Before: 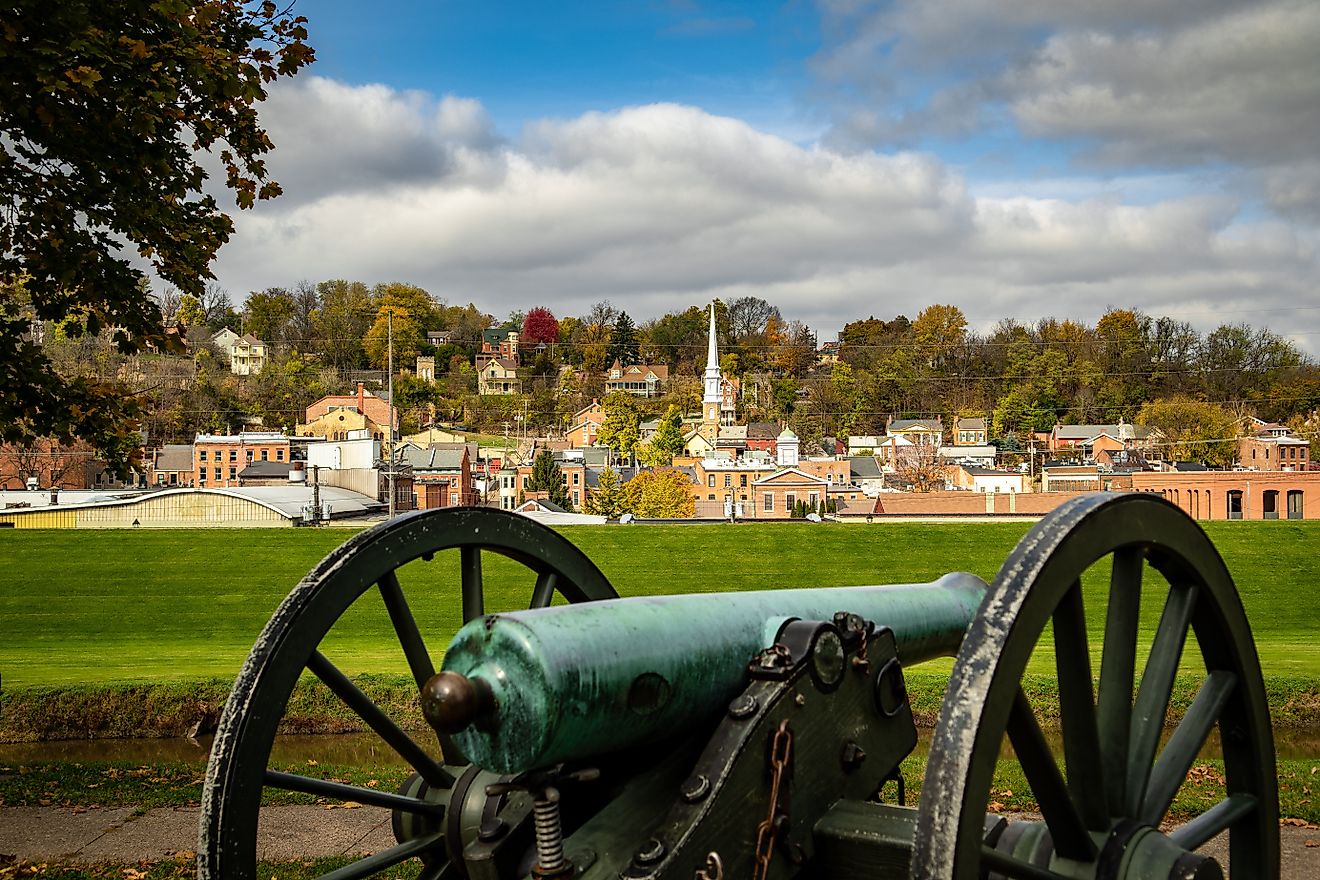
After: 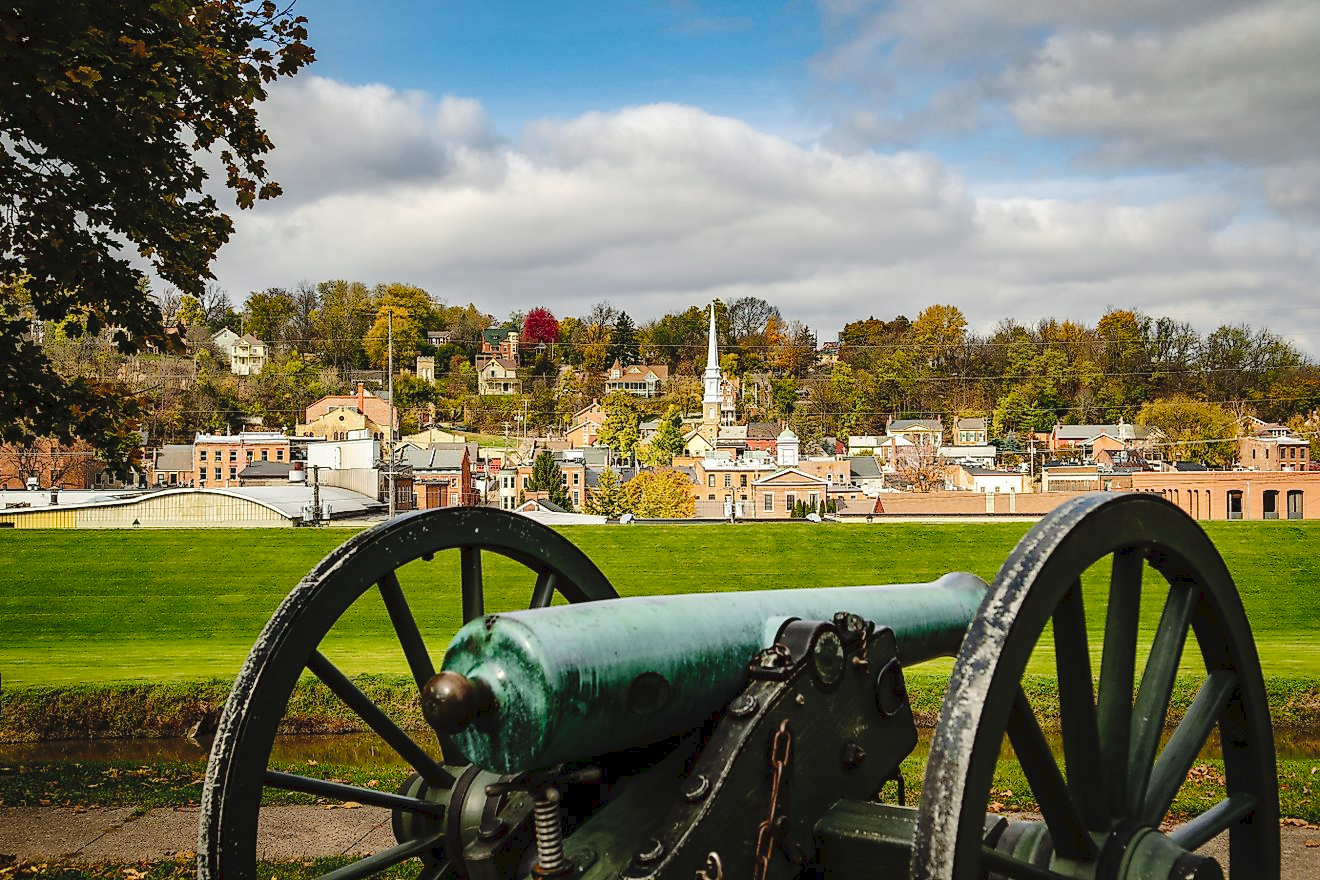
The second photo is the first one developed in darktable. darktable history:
tone curve: curves: ch0 [(0, 0) (0.003, 0.047) (0.011, 0.051) (0.025, 0.061) (0.044, 0.075) (0.069, 0.09) (0.1, 0.102) (0.136, 0.125) (0.177, 0.173) (0.224, 0.226) (0.277, 0.303) (0.335, 0.388) (0.399, 0.469) (0.468, 0.545) (0.543, 0.623) (0.623, 0.695) (0.709, 0.766) (0.801, 0.832) (0.898, 0.905) (1, 1)], preserve colors none
